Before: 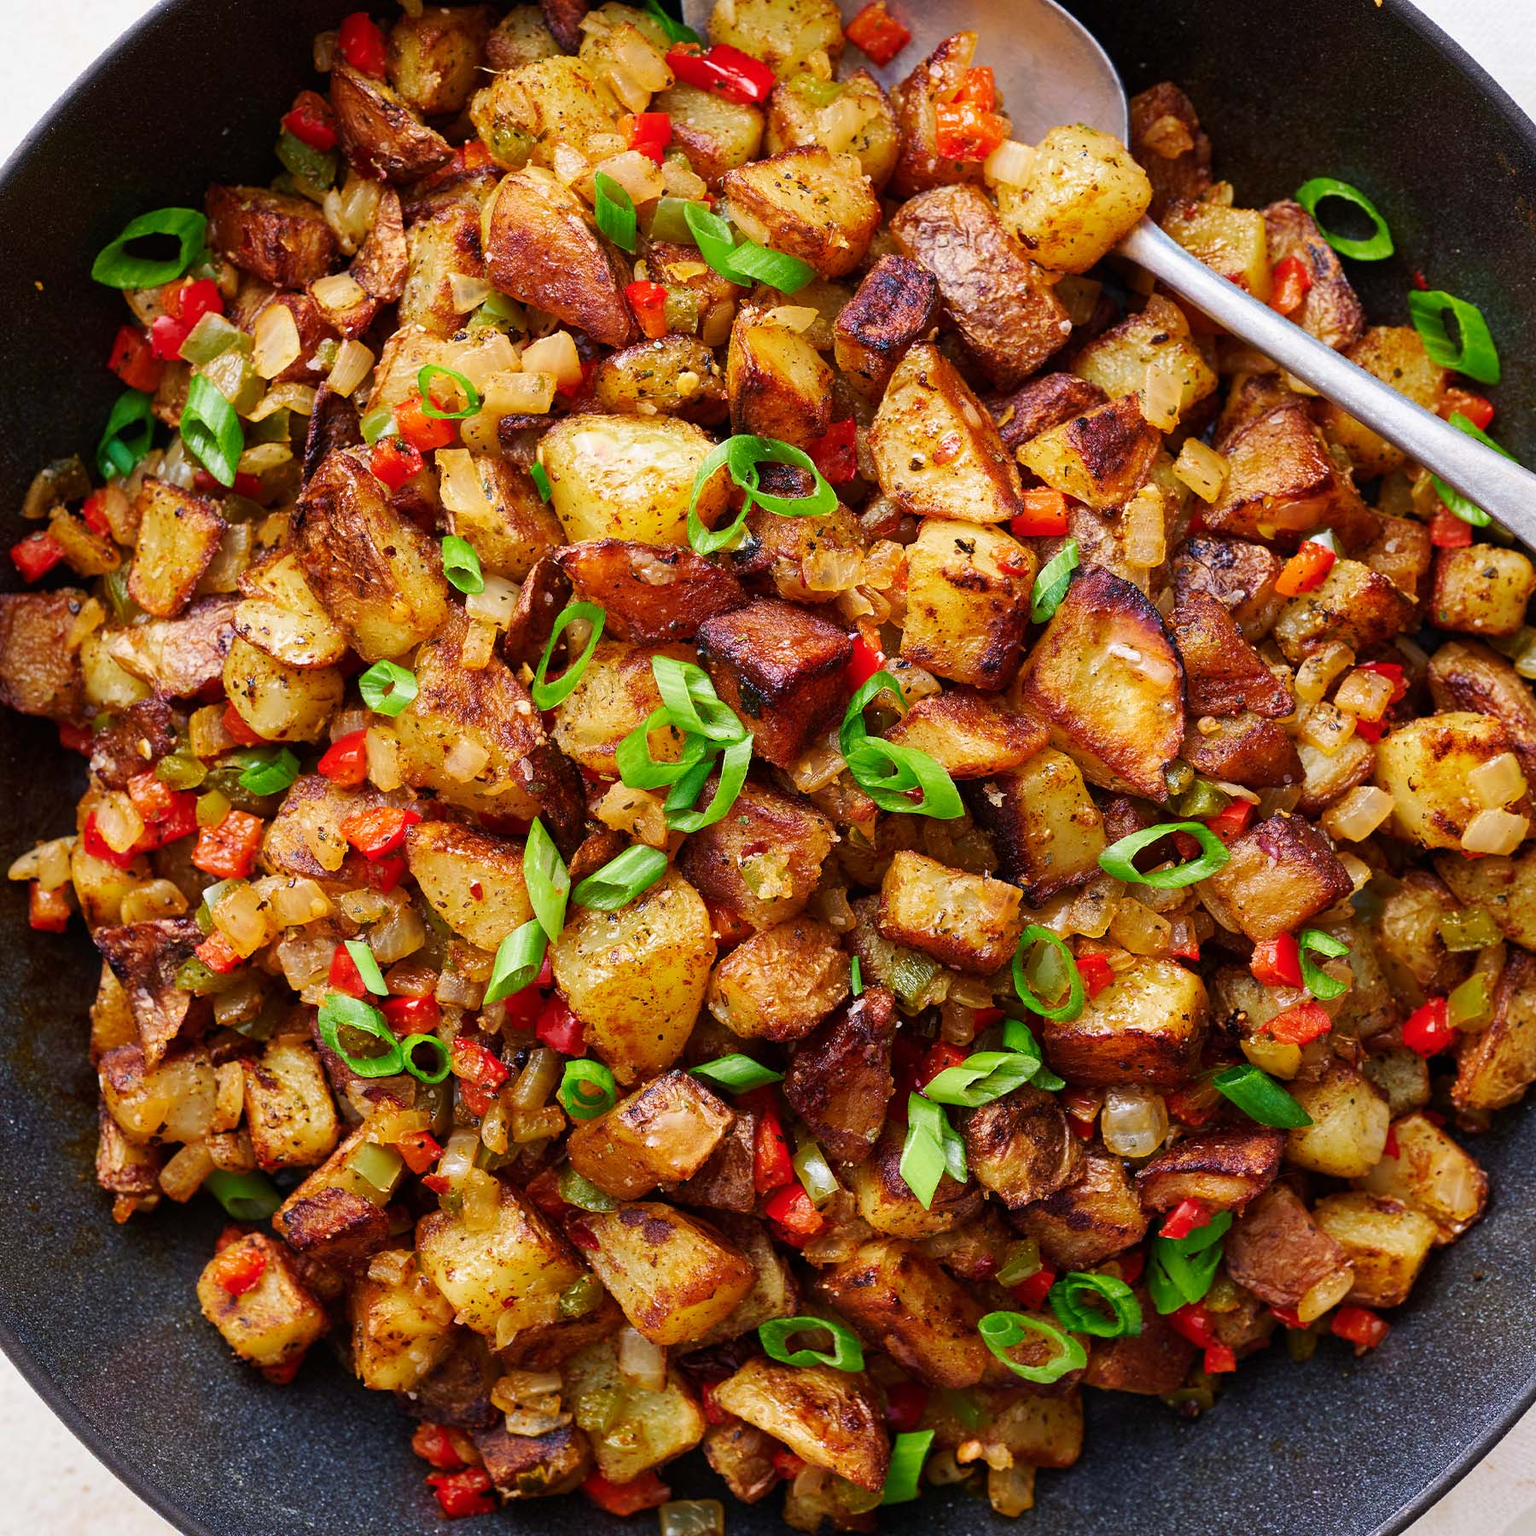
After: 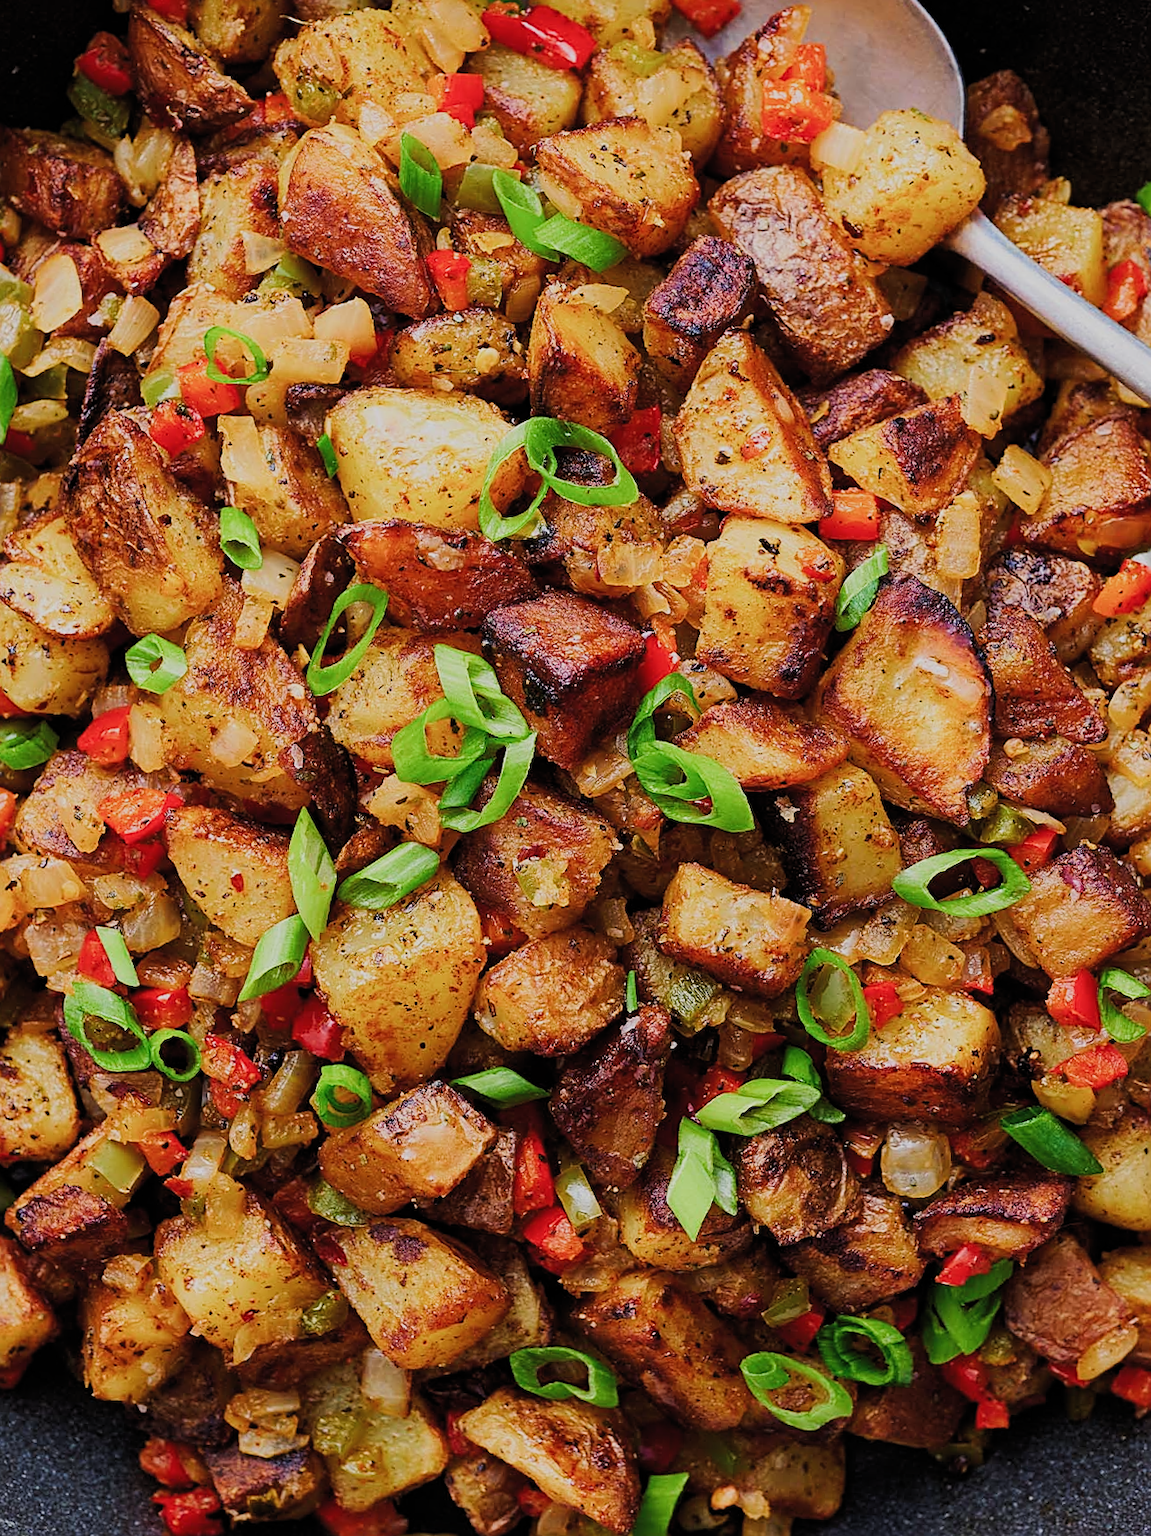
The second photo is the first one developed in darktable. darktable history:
crop and rotate: angle -3°, left 14.237%, top 0.024%, right 10.849%, bottom 0.039%
filmic rgb: black relative exposure -7.65 EV, white relative exposure 4.56 EV, hardness 3.61, preserve chrominance RGB euclidean norm, color science v5 (2021), contrast in shadows safe, contrast in highlights safe
contrast brightness saturation: contrast 0.051
sharpen: on, module defaults
